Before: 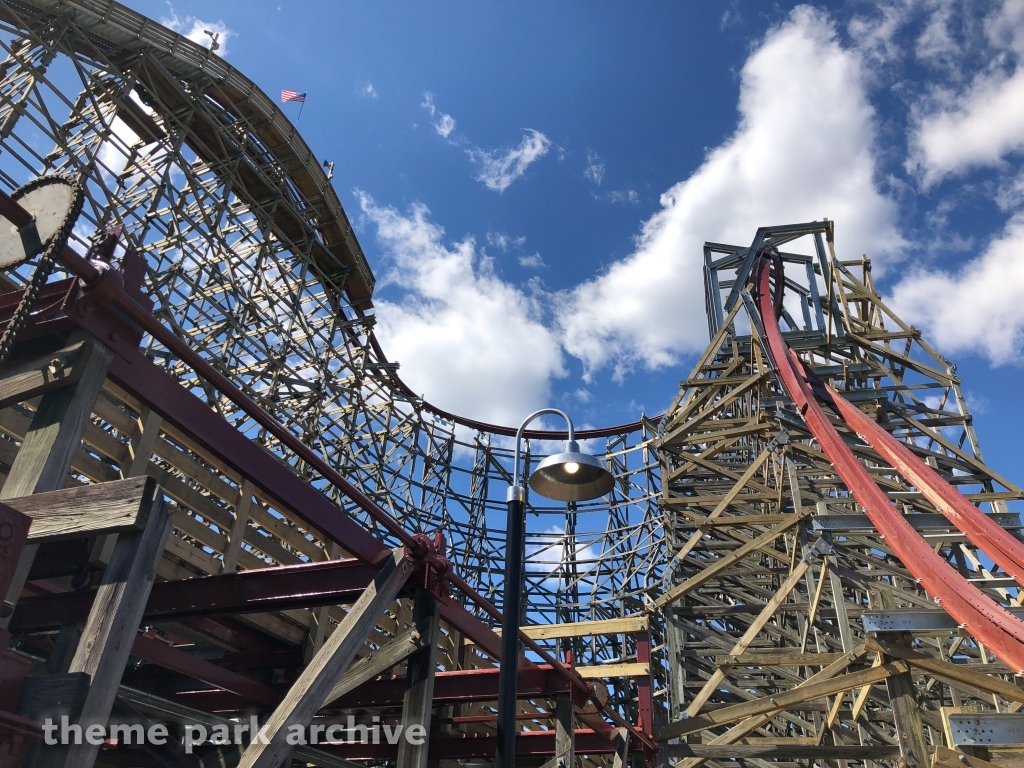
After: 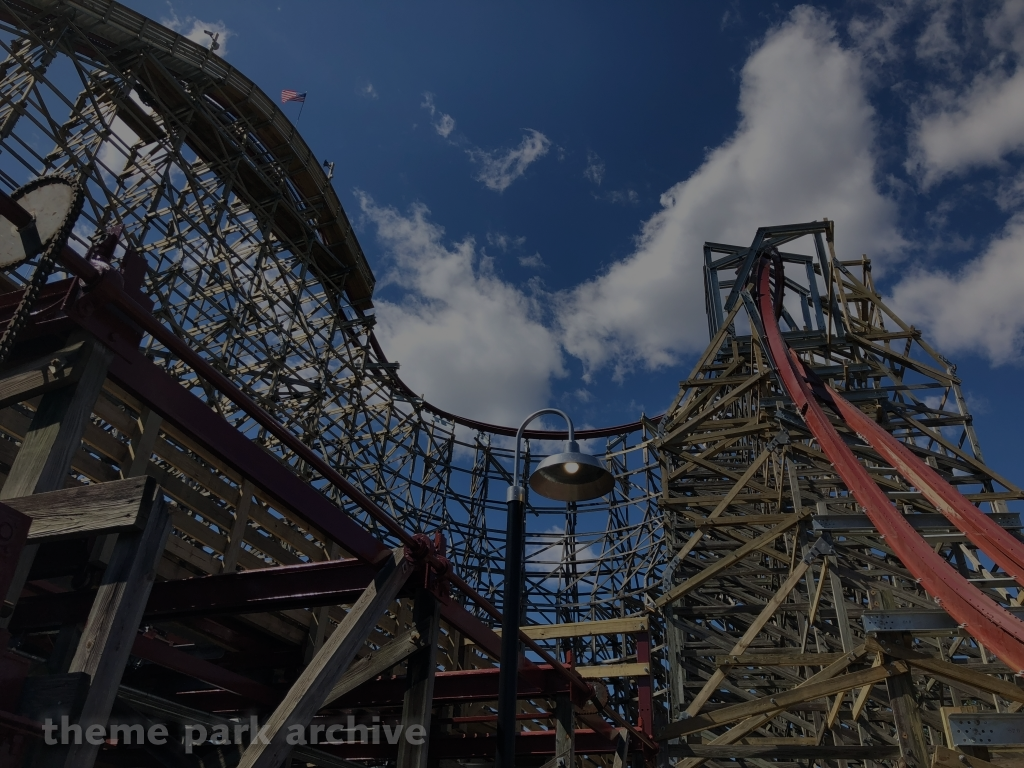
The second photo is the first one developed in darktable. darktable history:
bloom: size 16%, threshold 98%, strength 20%
exposure: exposure -2.002 EV, compensate highlight preservation false
